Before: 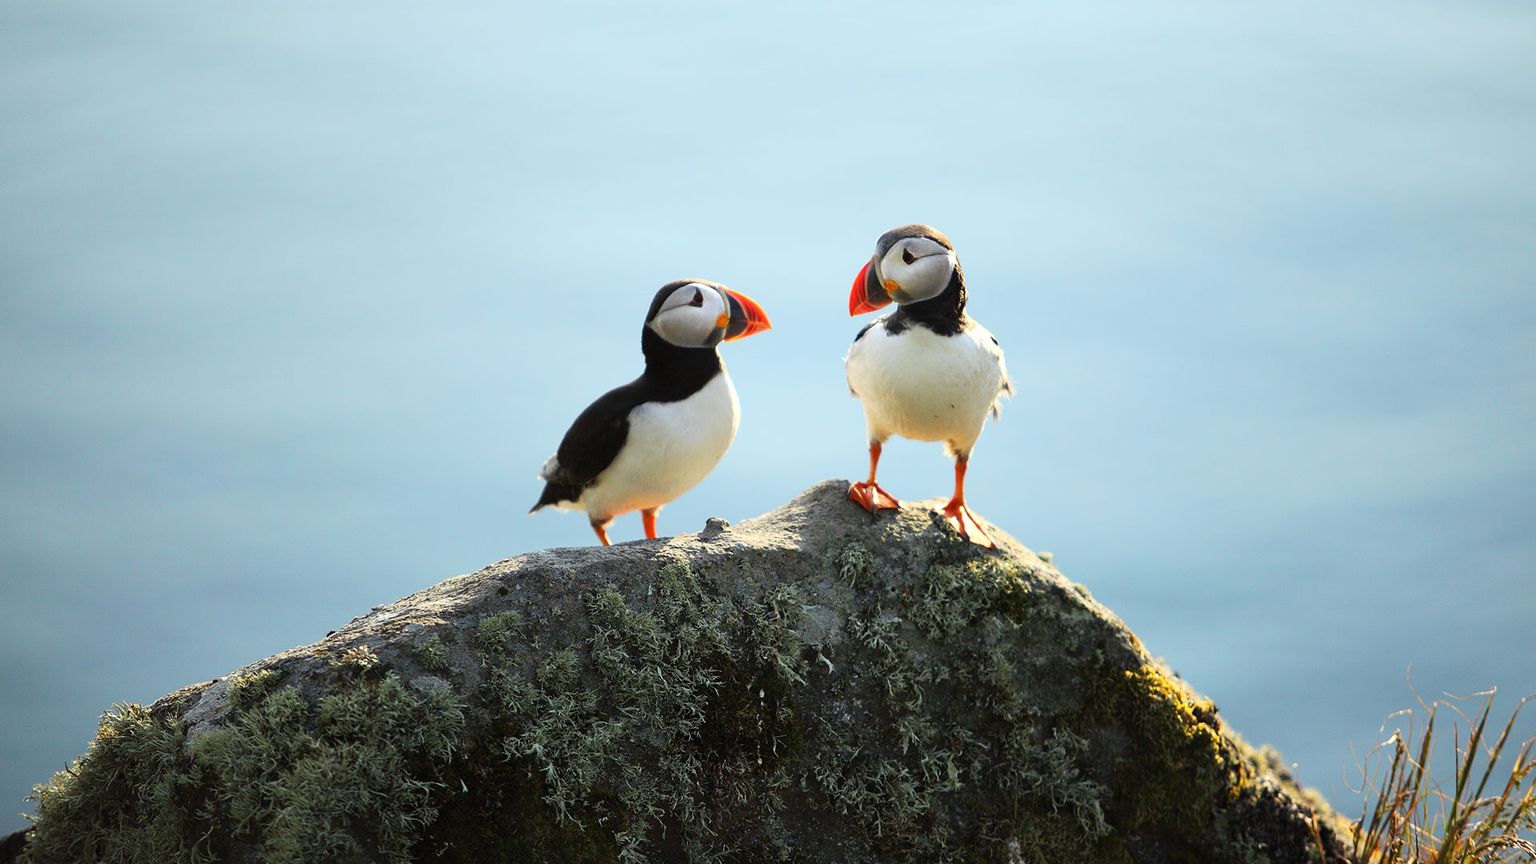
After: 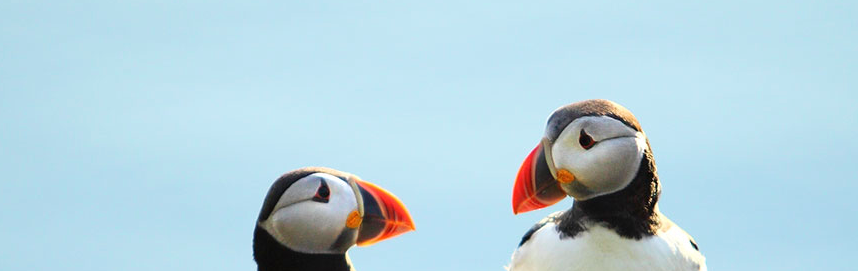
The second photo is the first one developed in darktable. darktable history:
velvia: on, module defaults
crop: left 28.64%, top 16.832%, right 26.637%, bottom 58.055%
